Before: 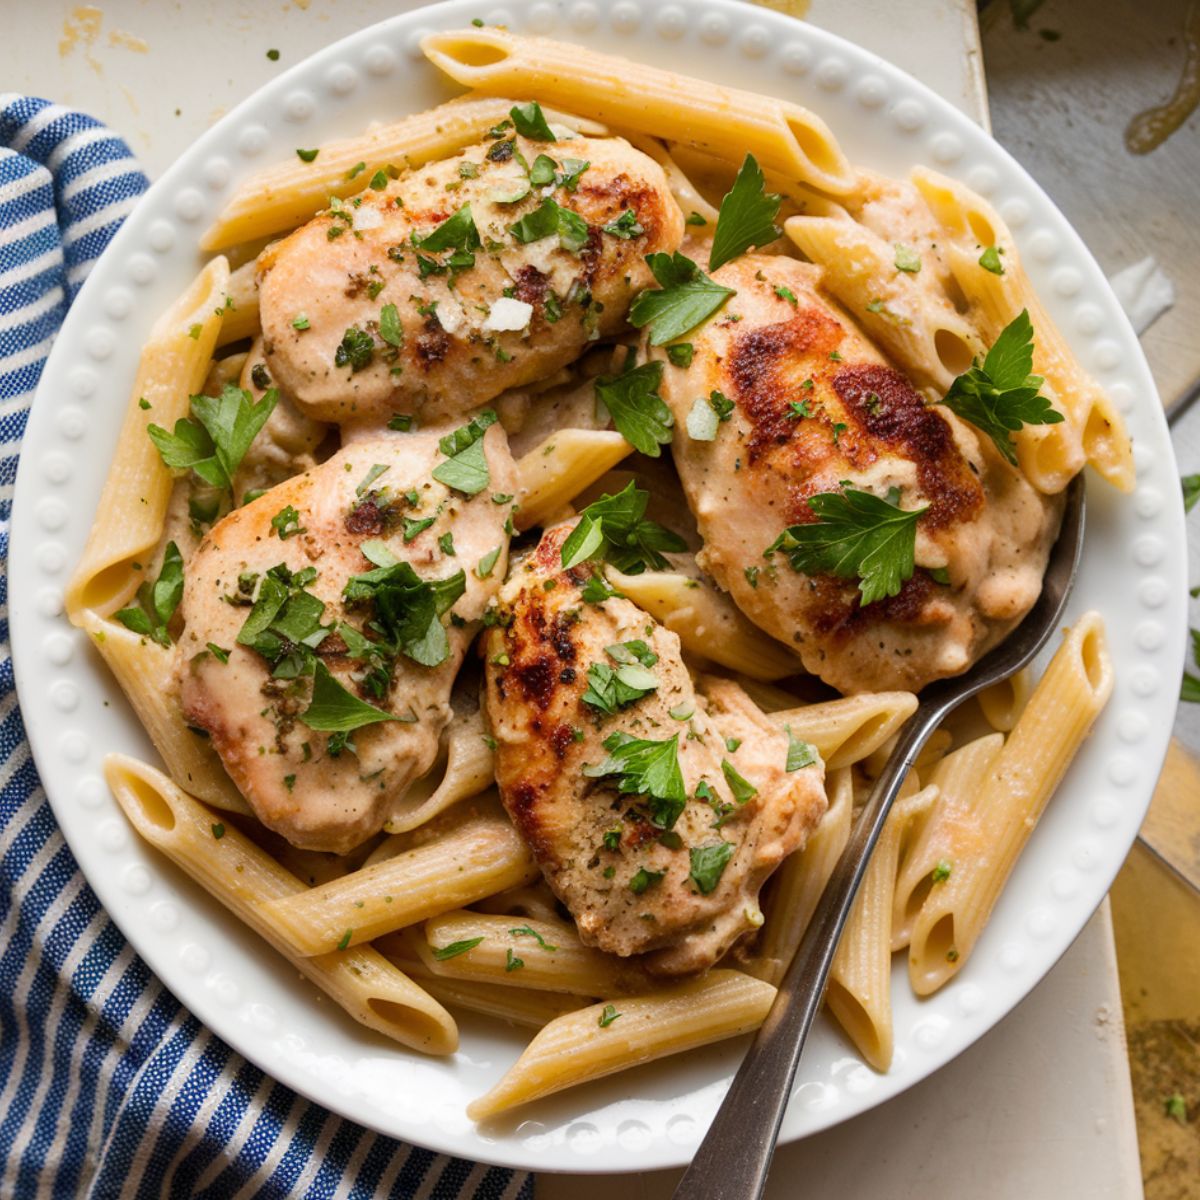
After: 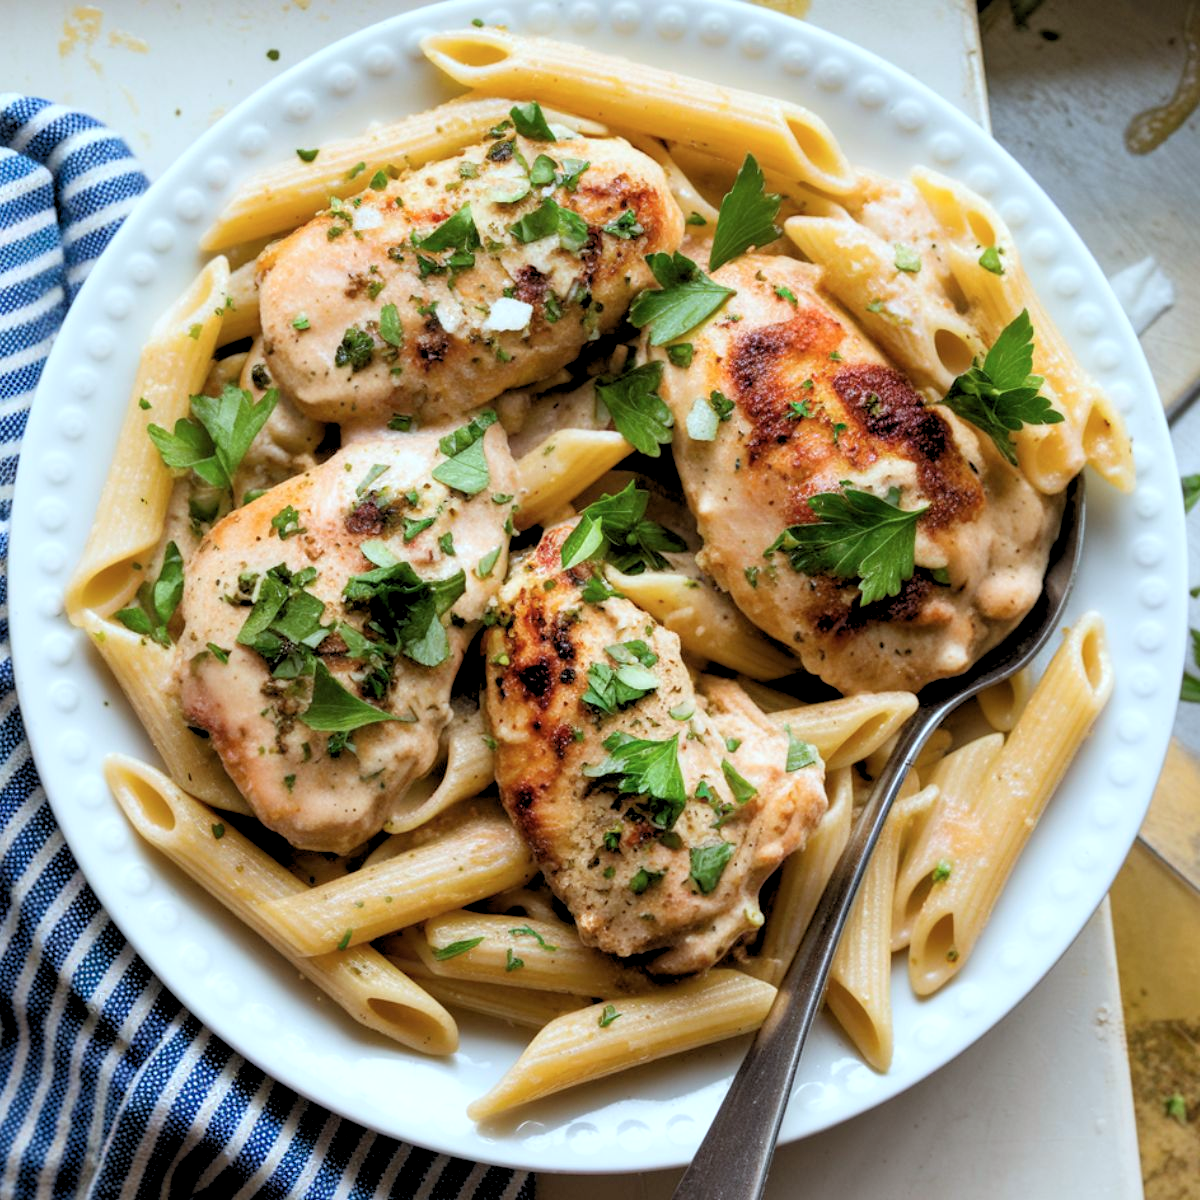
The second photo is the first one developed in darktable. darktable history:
rgb levels: levels [[0.013, 0.434, 0.89], [0, 0.5, 1], [0, 0.5, 1]]
color calibration: illuminant Planckian (black body), x 0.375, y 0.373, temperature 4117 K
